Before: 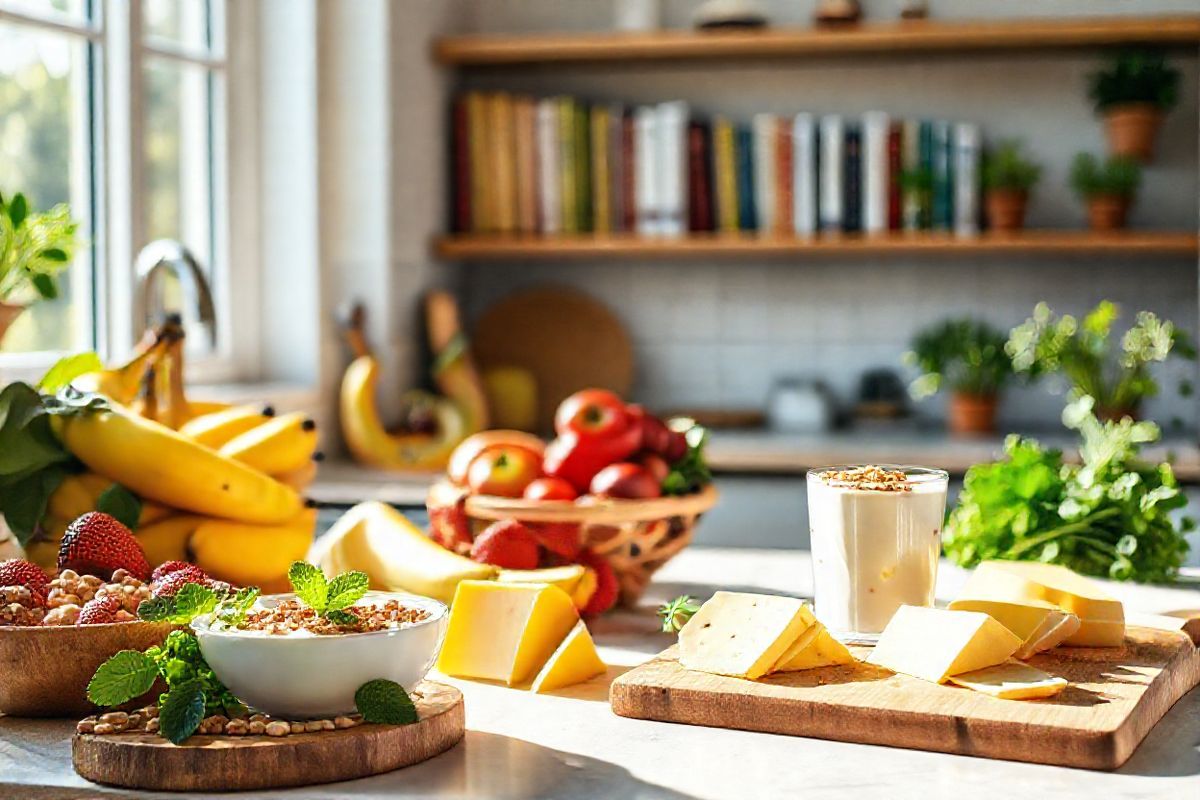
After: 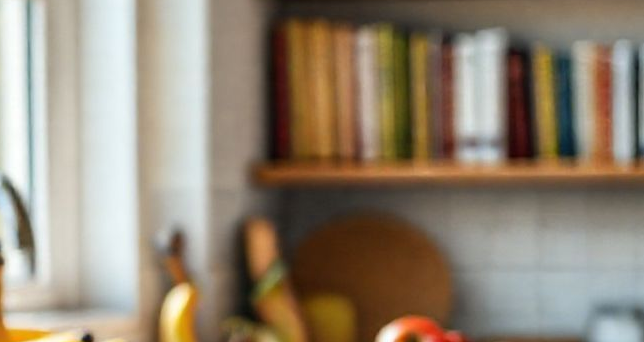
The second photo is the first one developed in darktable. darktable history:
crop: left 15.156%, top 9.154%, right 31.154%, bottom 48.063%
